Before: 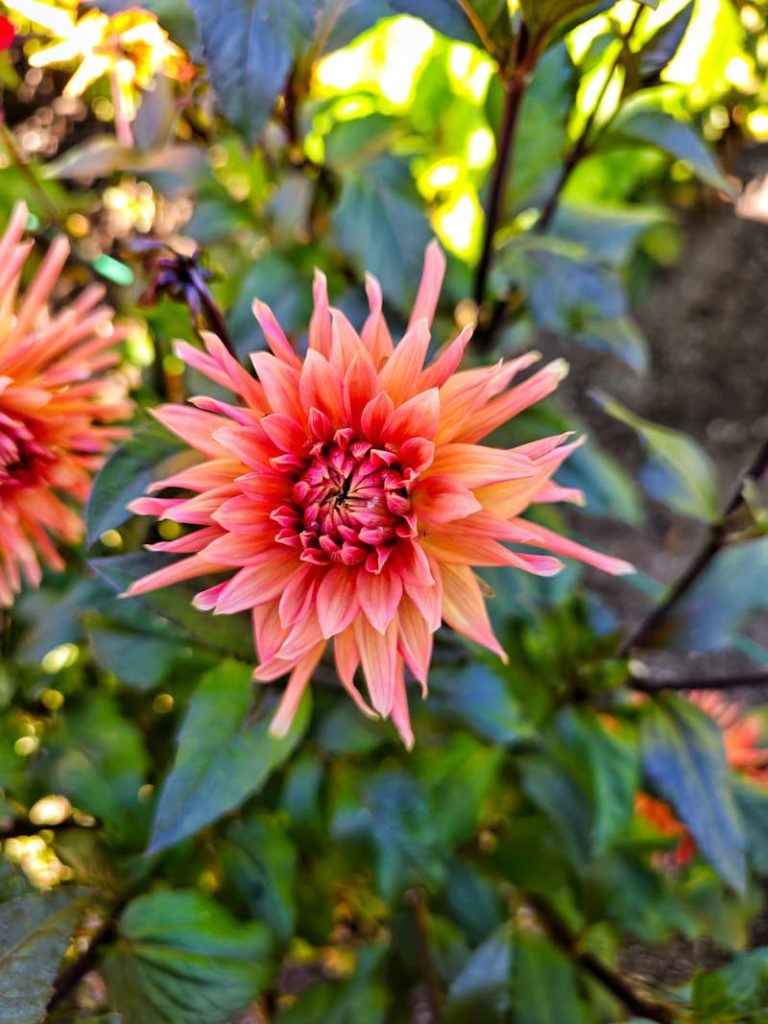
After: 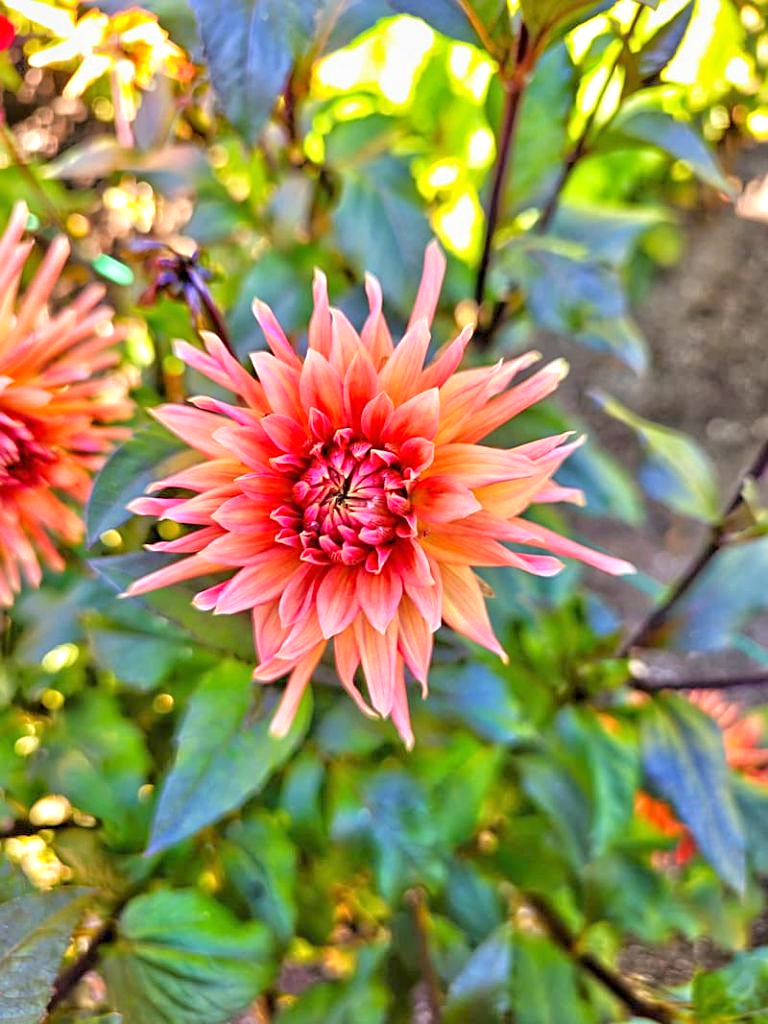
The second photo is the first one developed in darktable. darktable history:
tone equalizer: -8 EV 2 EV, -7 EV 2 EV, -6 EV 2 EV, -5 EV 2 EV, -4 EV 2 EV, -3 EV 1.5 EV, -2 EV 1 EV, -1 EV 0.5 EV
sharpen: on, module defaults
